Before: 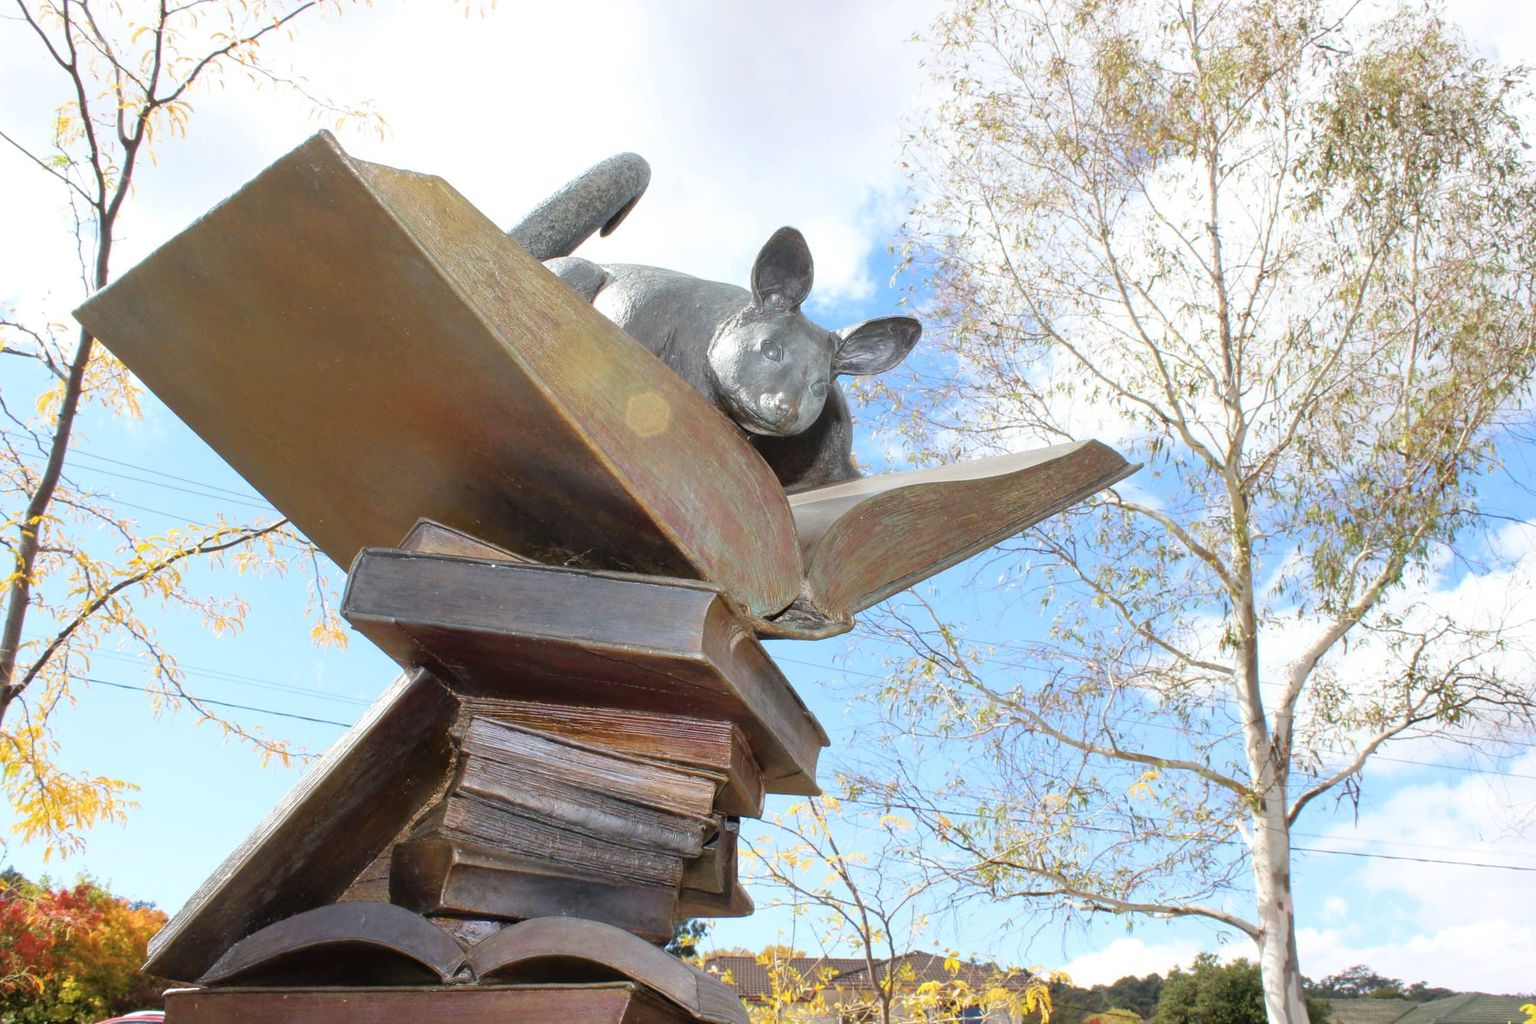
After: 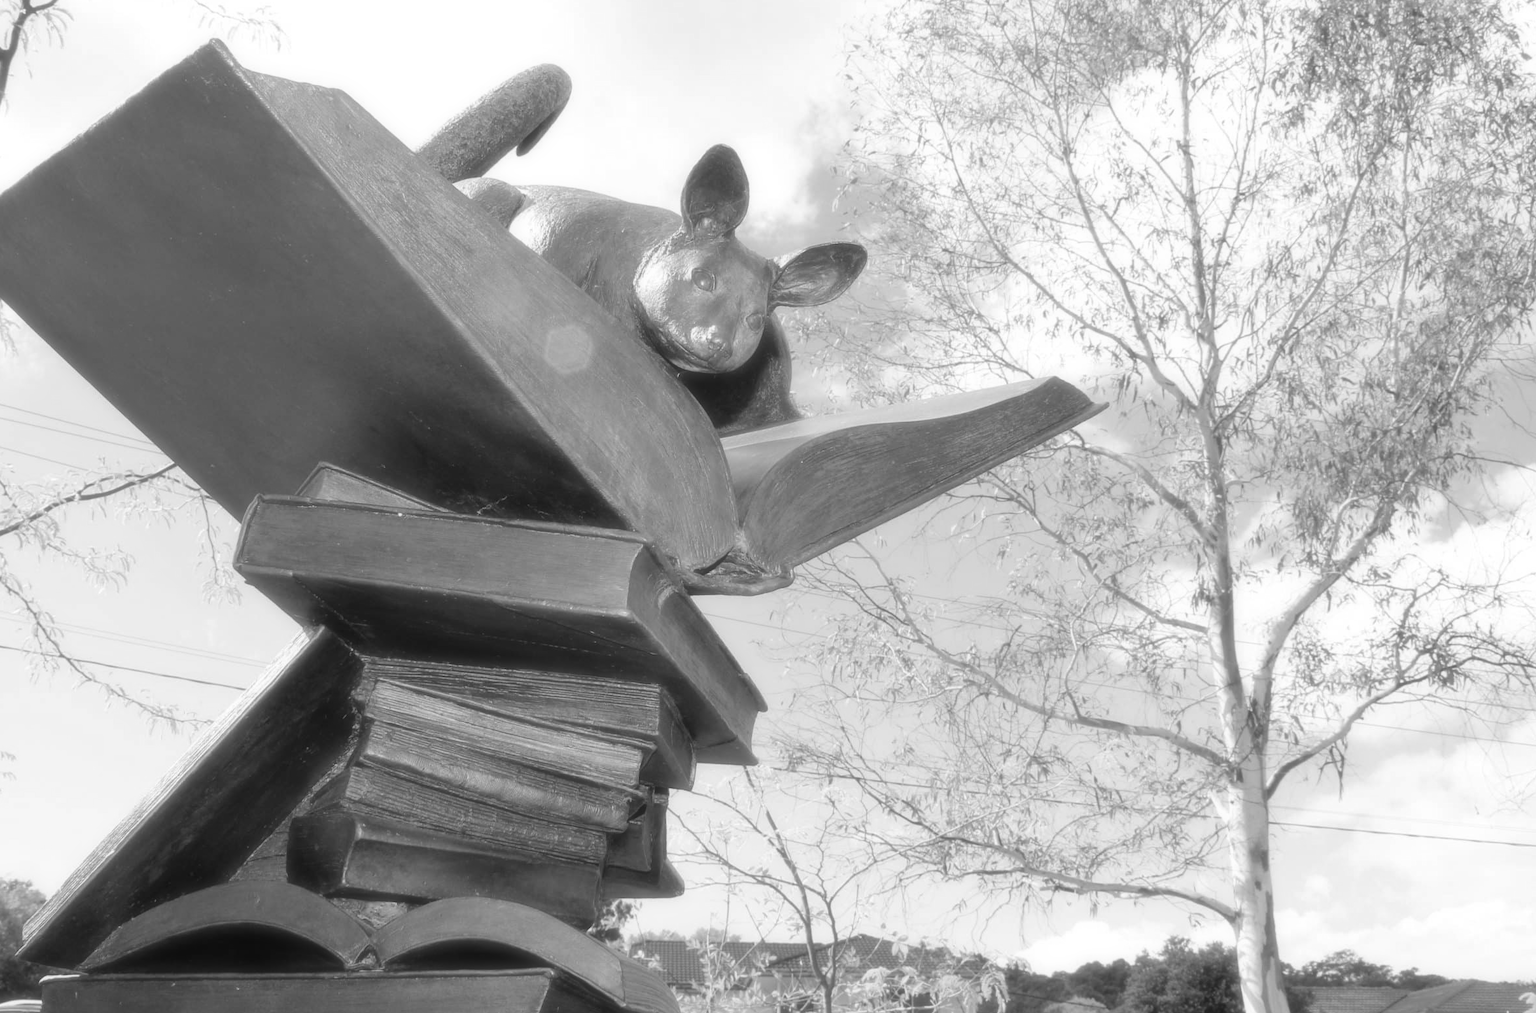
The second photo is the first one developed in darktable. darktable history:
monochrome: size 1
soften: size 19.52%, mix 20.32%
crop and rotate: left 8.262%, top 9.226%
